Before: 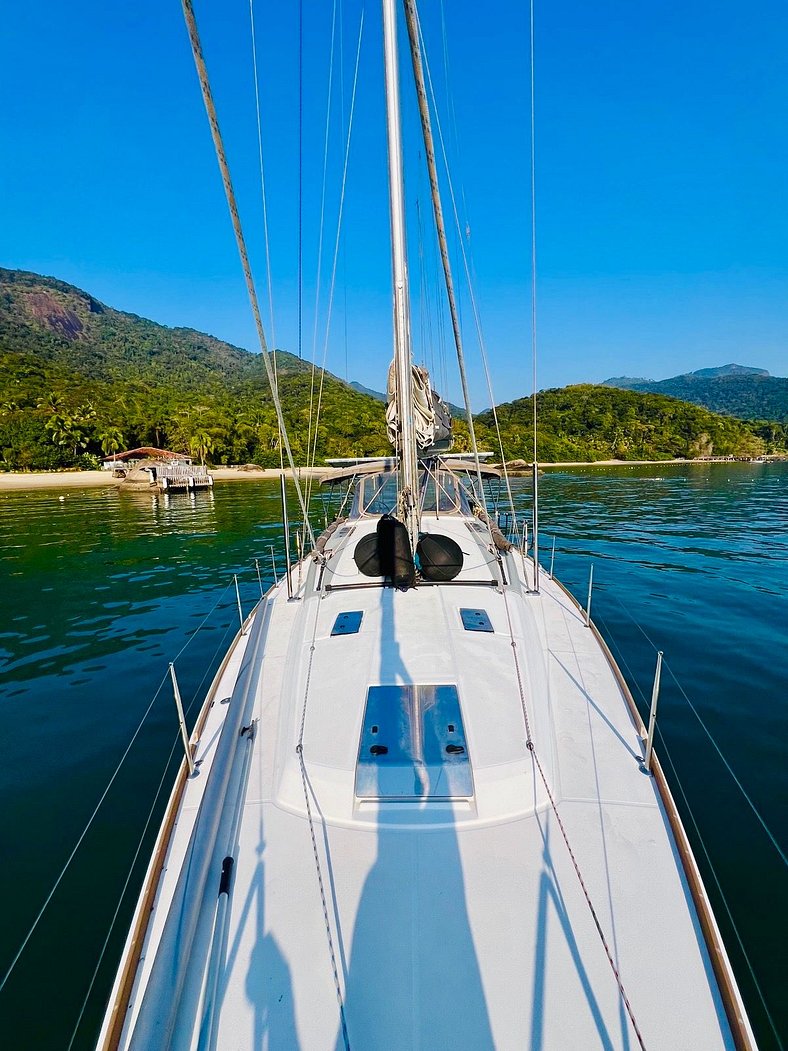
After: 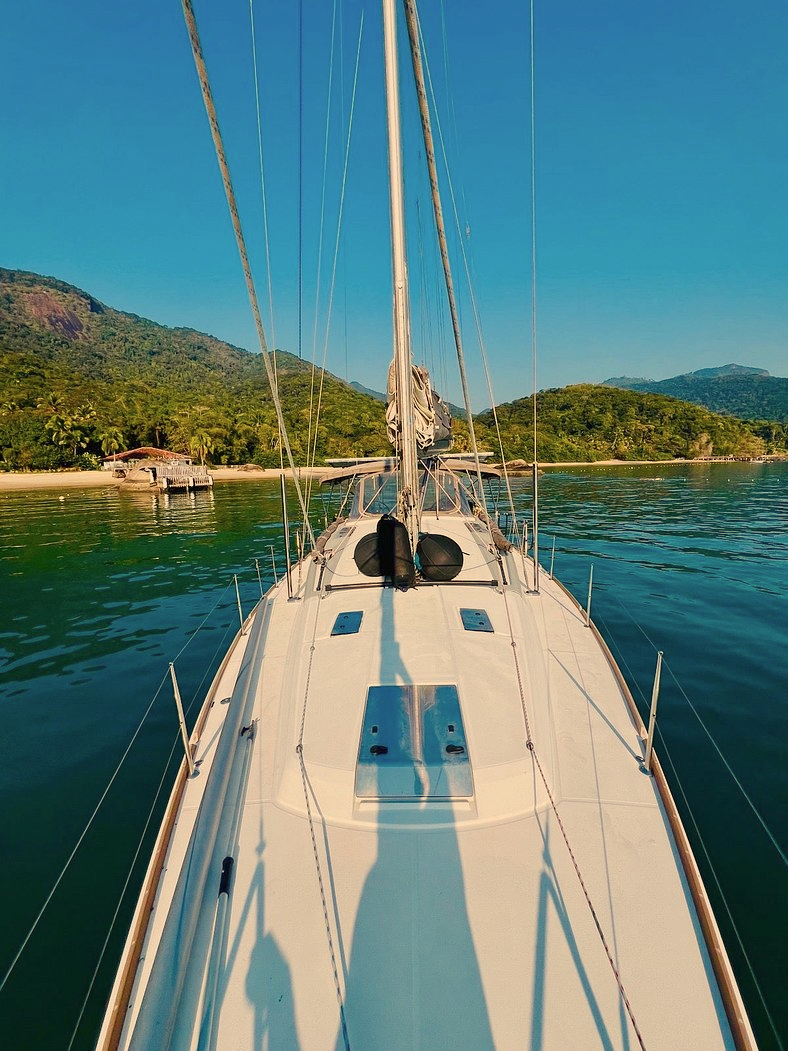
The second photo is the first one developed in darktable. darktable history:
color balance: contrast -15%
white balance: red 1.138, green 0.996, blue 0.812
